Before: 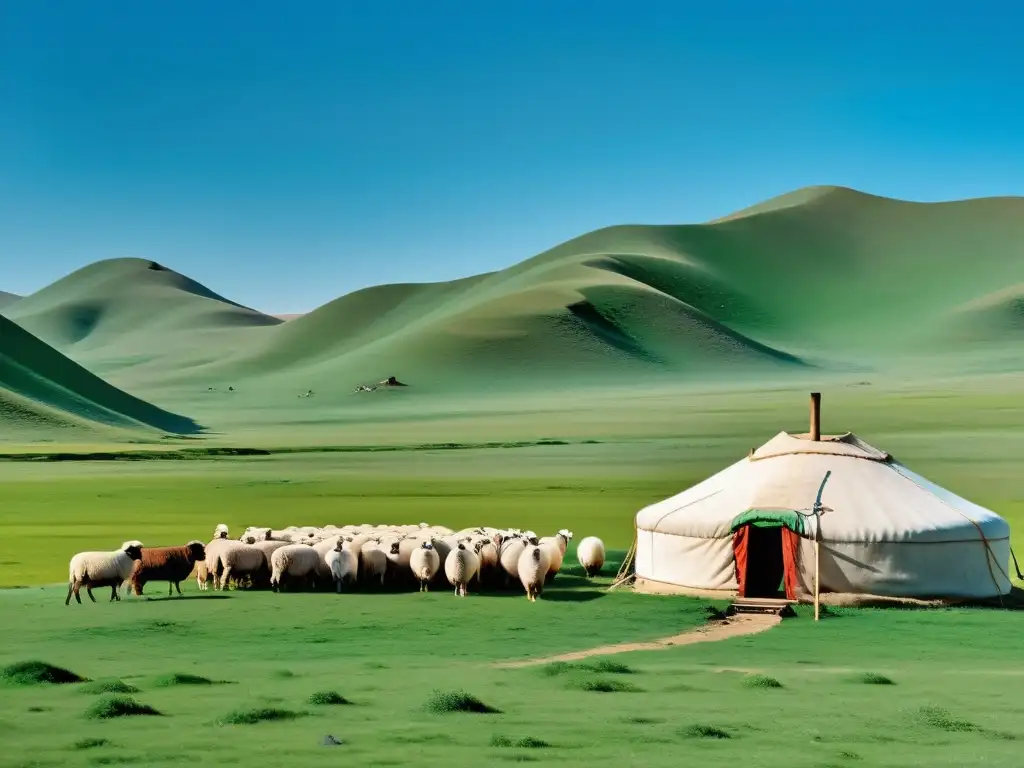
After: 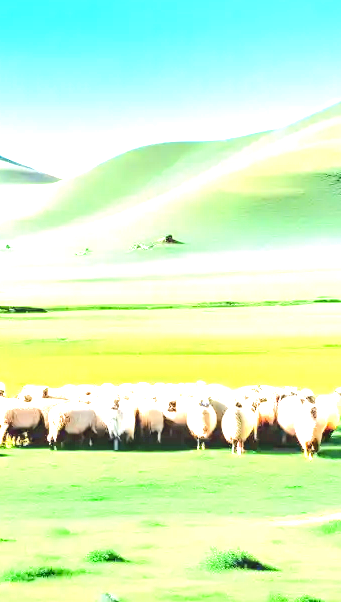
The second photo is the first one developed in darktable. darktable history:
exposure: black level correction 0, exposure 2.428 EV, compensate highlight preservation false
local contrast: on, module defaults
tone equalizer: -7 EV 0.165 EV, -6 EV 0.613 EV, -5 EV 1.14 EV, -4 EV 1.35 EV, -3 EV 1.14 EV, -2 EV 0.6 EV, -1 EV 0.159 EV, edges refinement/feathering 500, mask exposure compensation -1.57 EV, preserve details no
crop and rotate: left 21.874%, top 18.542%, right 44.78%, bottom 2.981%
